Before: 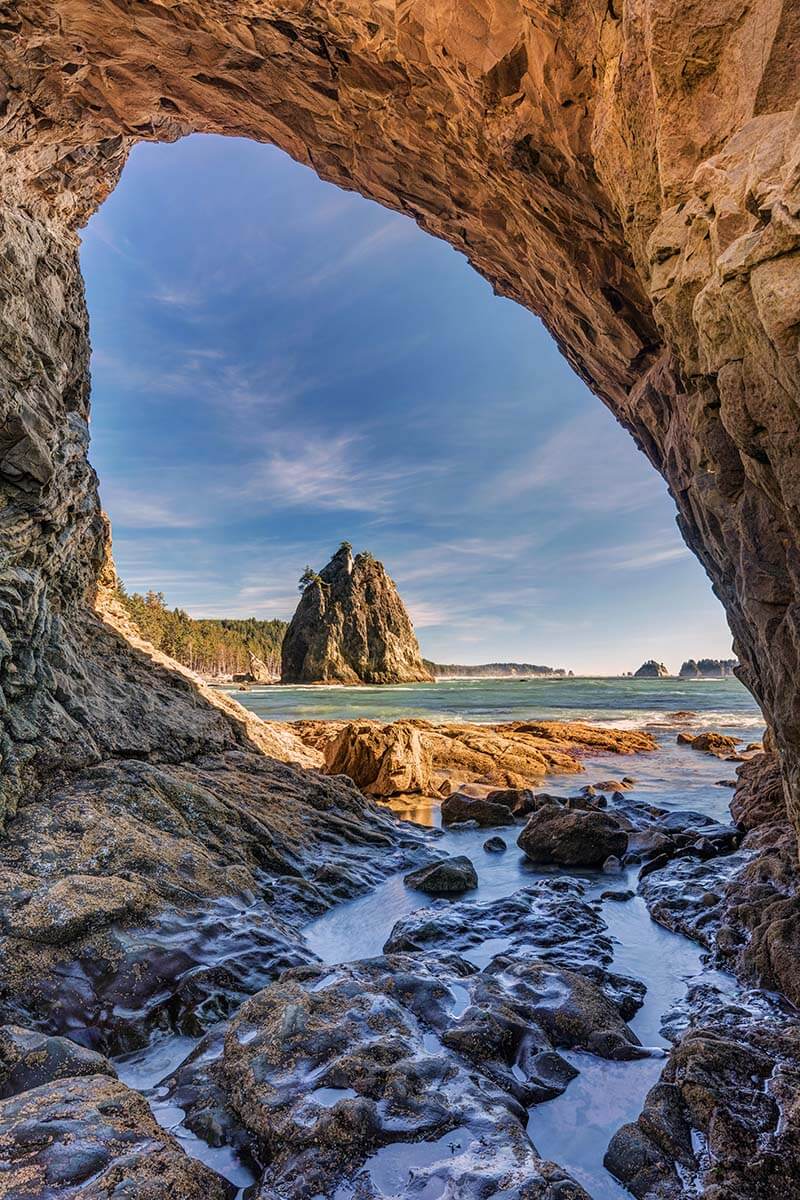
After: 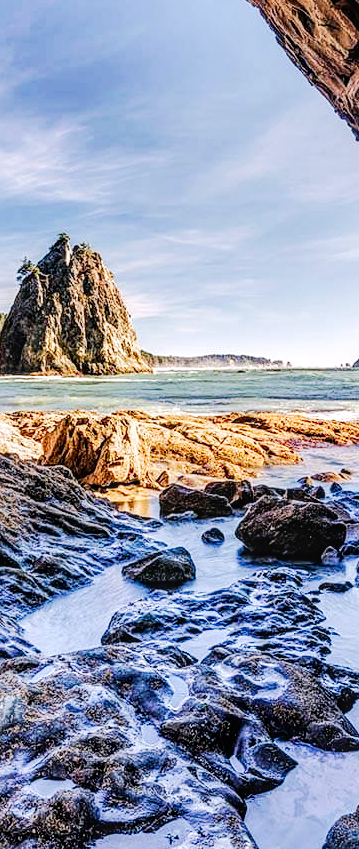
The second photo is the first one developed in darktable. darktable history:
exposure: exposure 0.189 EV, compensate highlight preservation false
crop: left 35.309%, top 25.762%, right 19.79%, bottom 3.459%
sharpen: amount 0.205
tone equalizer: -8 EV -0.787 EV, -7 EV -0.698 EV, -6 EV -0.632 EV, -5 EV -0.374 EV, -3 EV 0.402 EV, -2 EV 0.6 EV, -1 EV 0.68 EV, +0 EV 0.736 EV
tone curve: curves: ch0 [(0, 0.017) (0.091, 0.046) (0.298, 0.287) (0.439, 0.482) (0.64, 0.729) (0.785, 0.817) (0.995, 0.917)]; ch1 [(0, 0) (0.384, 0.365) (0.463, 0.447) (0.486, 0.474) (0.503, 0.497) (0.526, 0.52) (0.555, 0.564) (0.578, 0.595) (0.638, 0.644) (0.766, 0.773) (1, 1)]; ch2 [(0, 0) (0.374, 0.344) (0.449, 0.434) (0.501, 0.501) (0.528, 0.519) (0.569, 0.589) (0.61, 0.646) (0.666, 0.688) (1, 1)], preserve colors none
local contrast: detail 130%
color calibration: illuminant as shot in camera, x 0.358, y 0.373, temperature 4628.91 K
